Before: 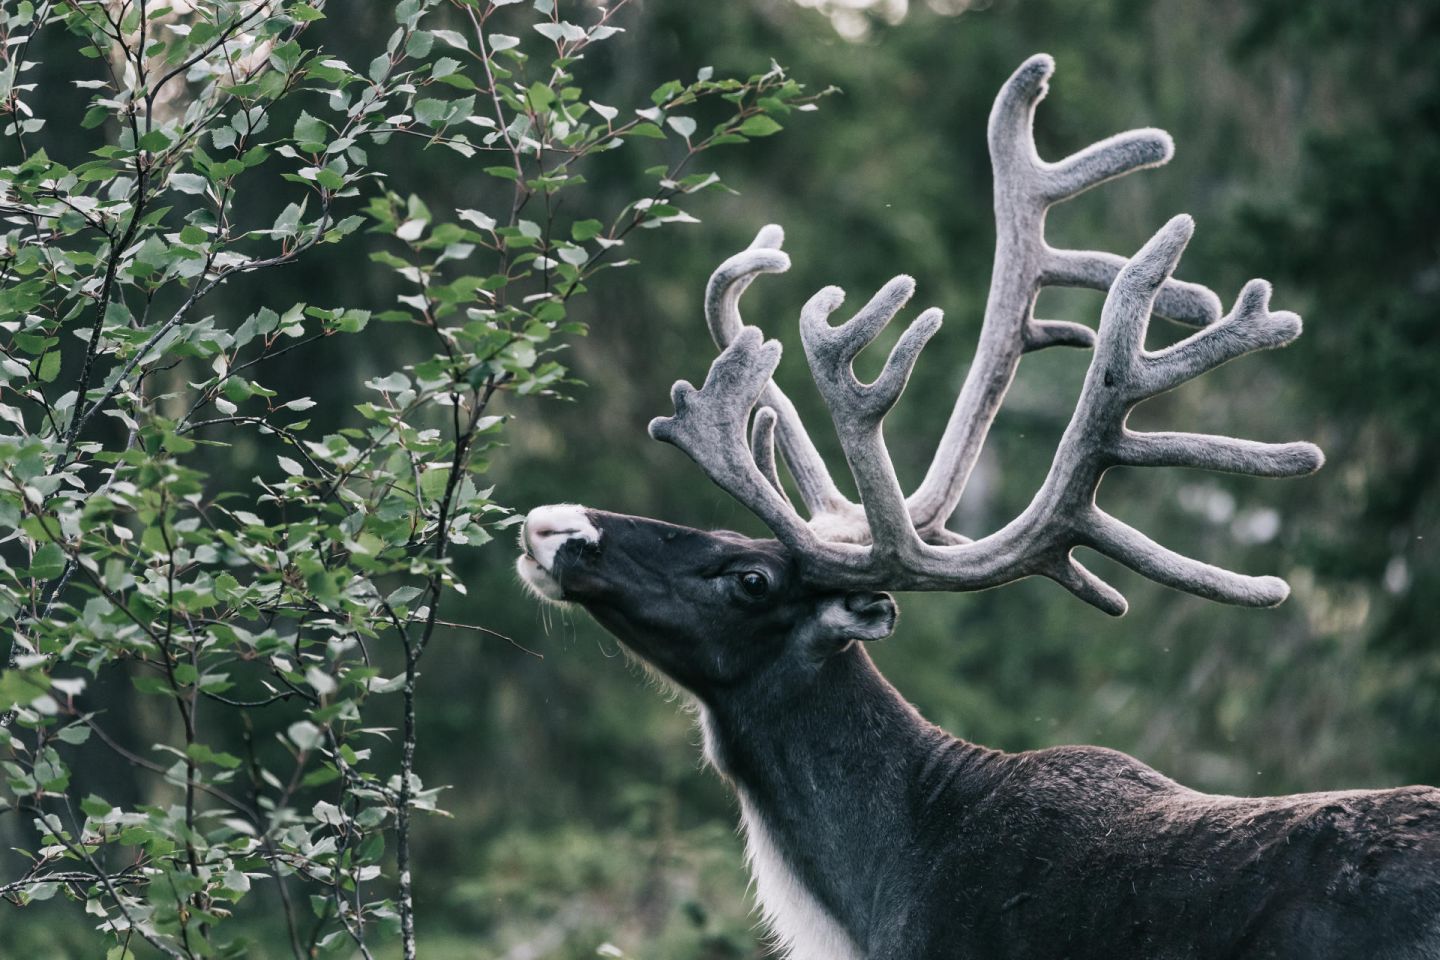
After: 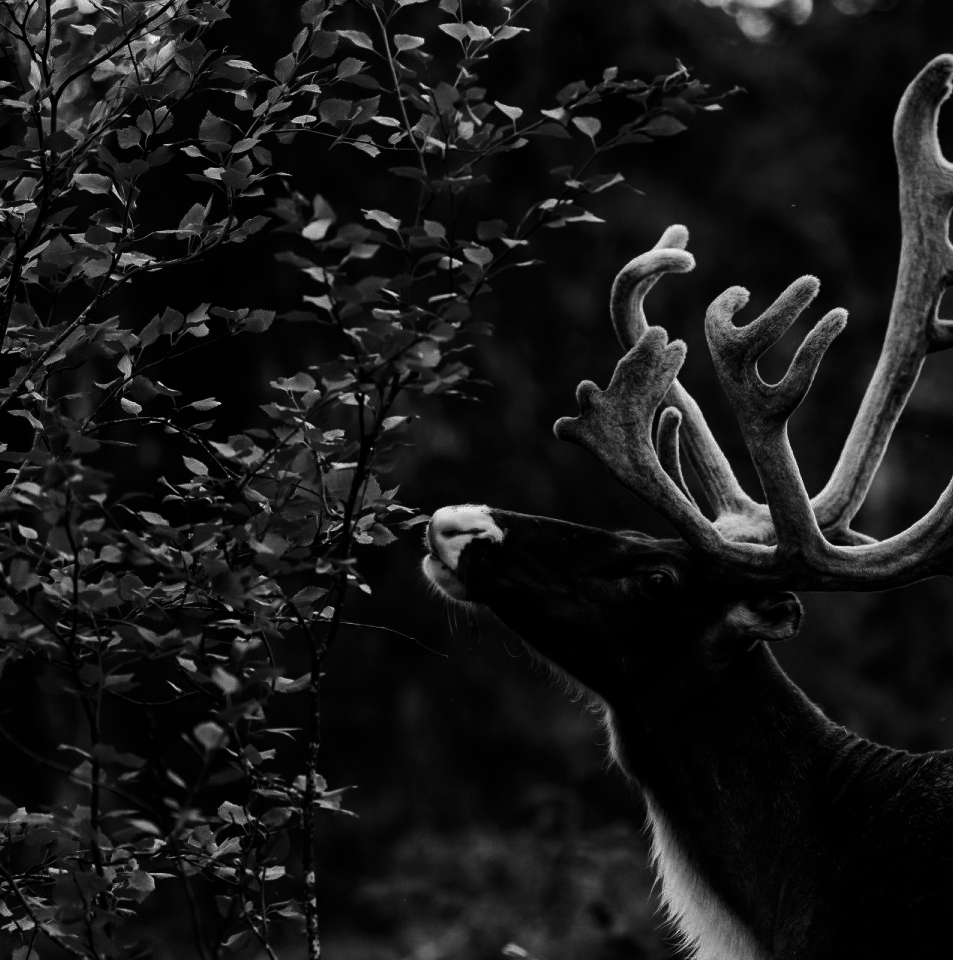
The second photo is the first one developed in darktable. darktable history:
crop and rotate: left 6.643%, right 27.114%
contrast brightness saturation: contrast 0.02, brightness -0.998, saturation -0.997
